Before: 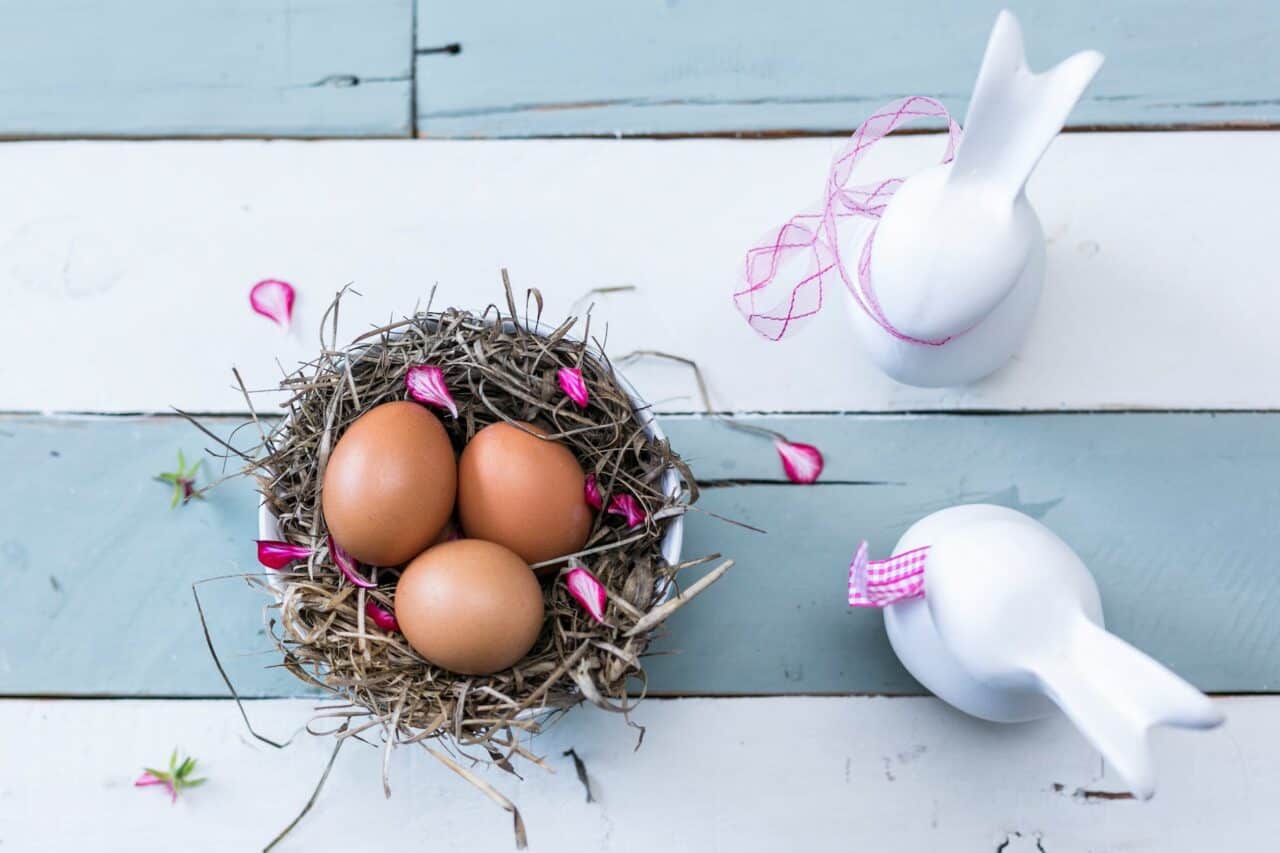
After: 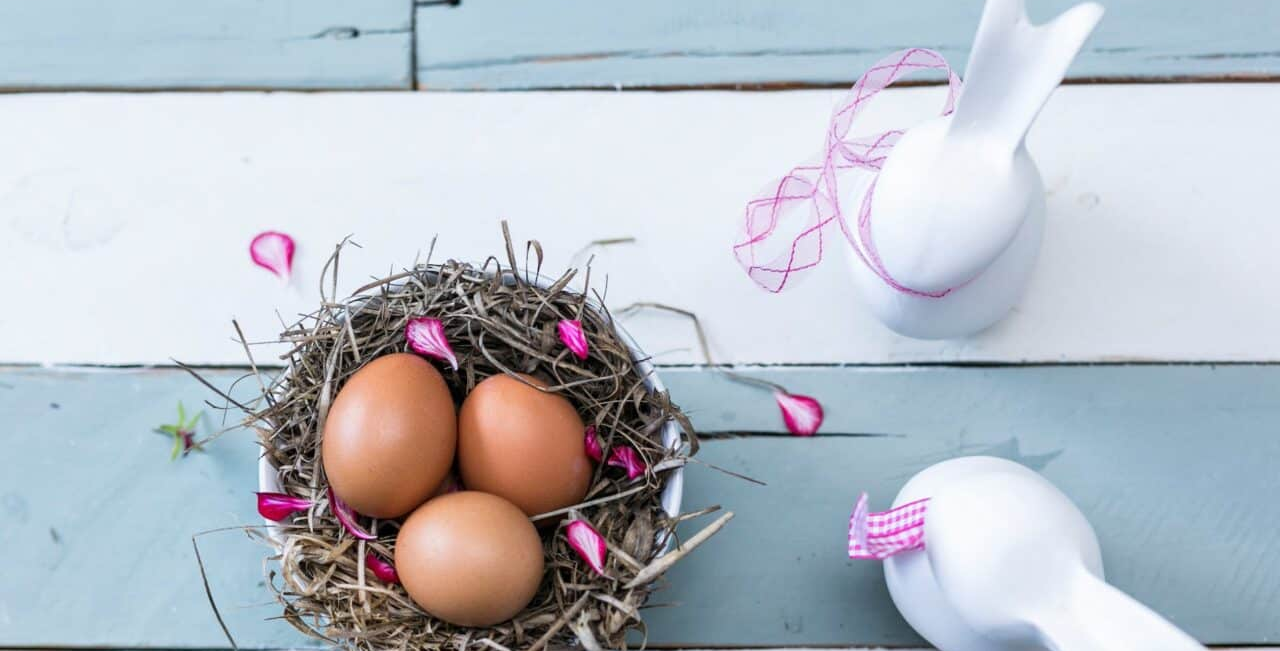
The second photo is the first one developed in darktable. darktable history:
crop: top 5.723%, bottom 17.956%
